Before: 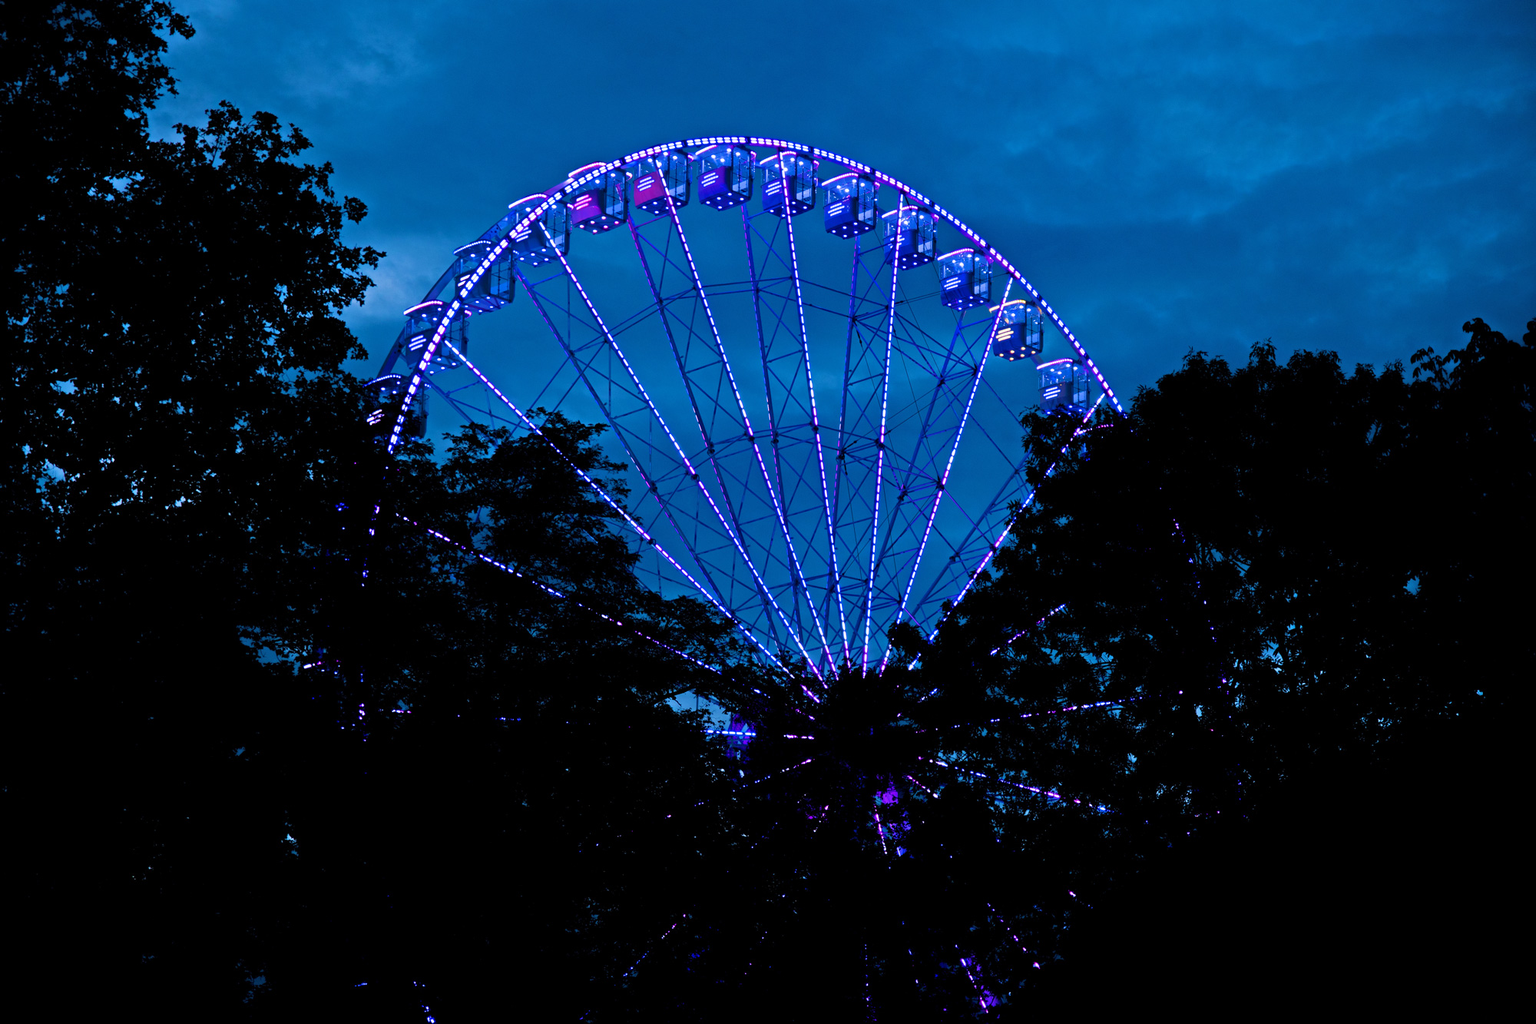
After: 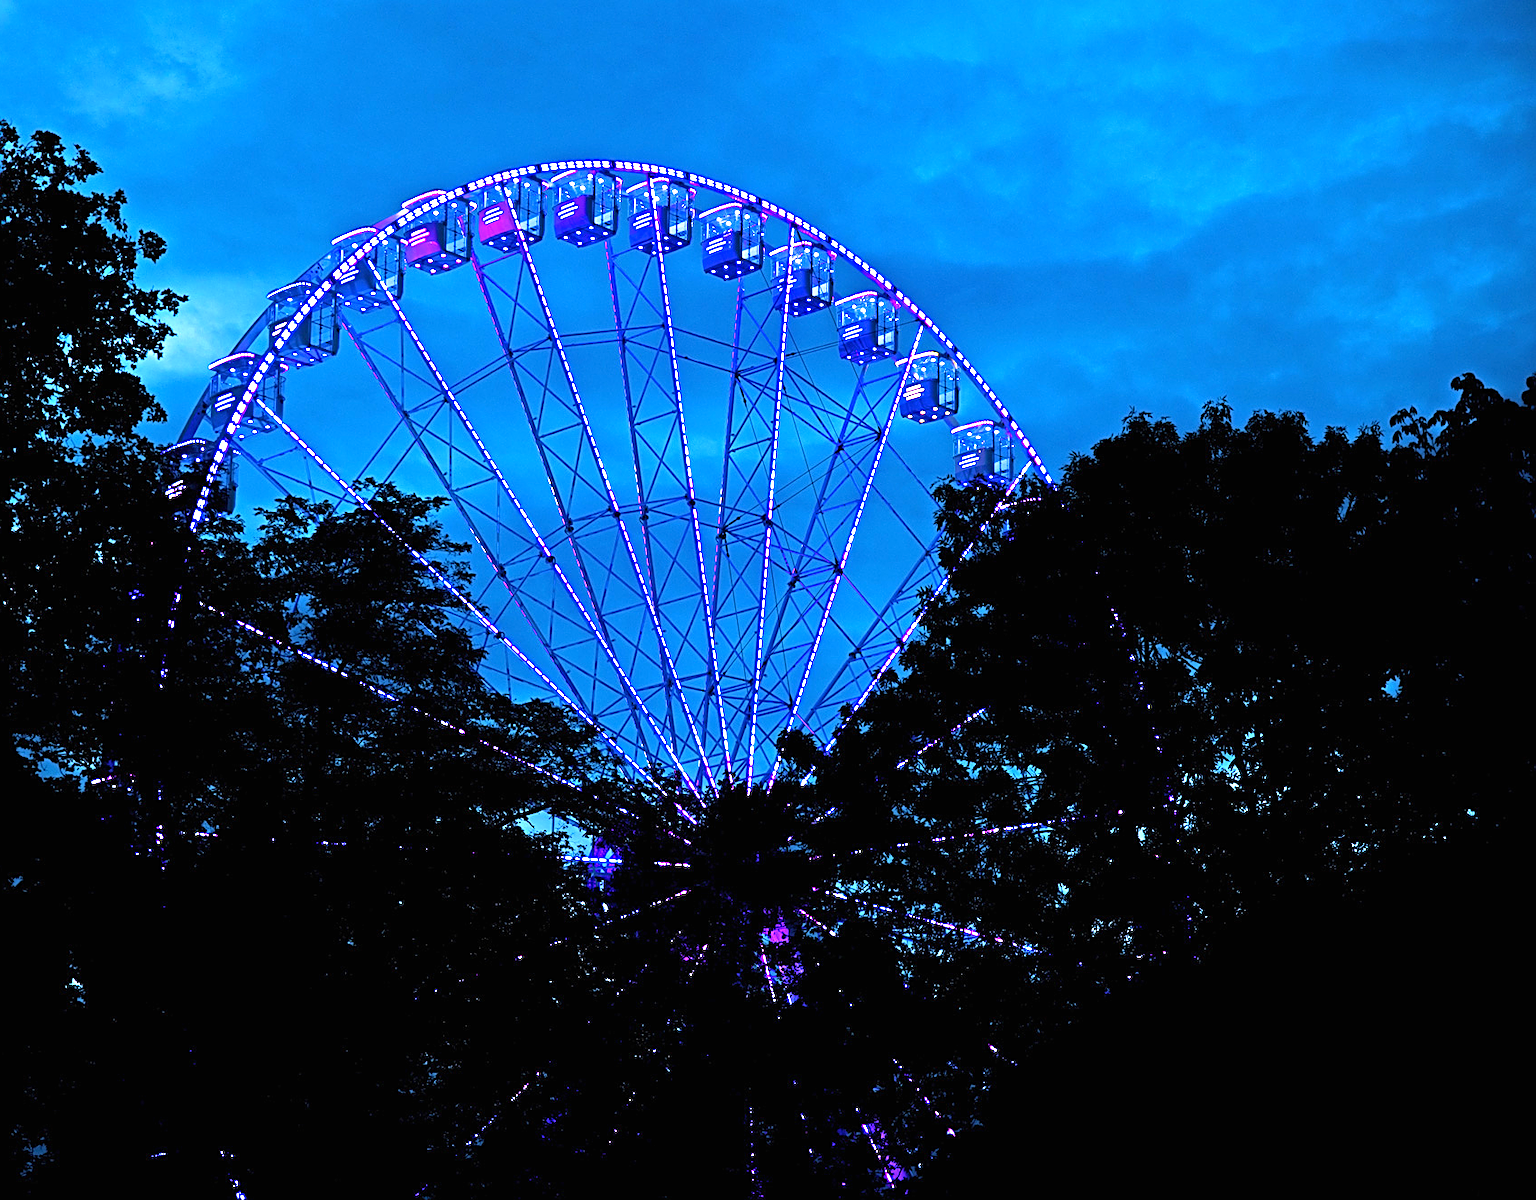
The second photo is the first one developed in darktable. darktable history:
sharpen: on, module defaults
crop and rotate: left 14.727%
exposure: black level correction 0, exposure 1.33 EV, compensate highlight preservation false
